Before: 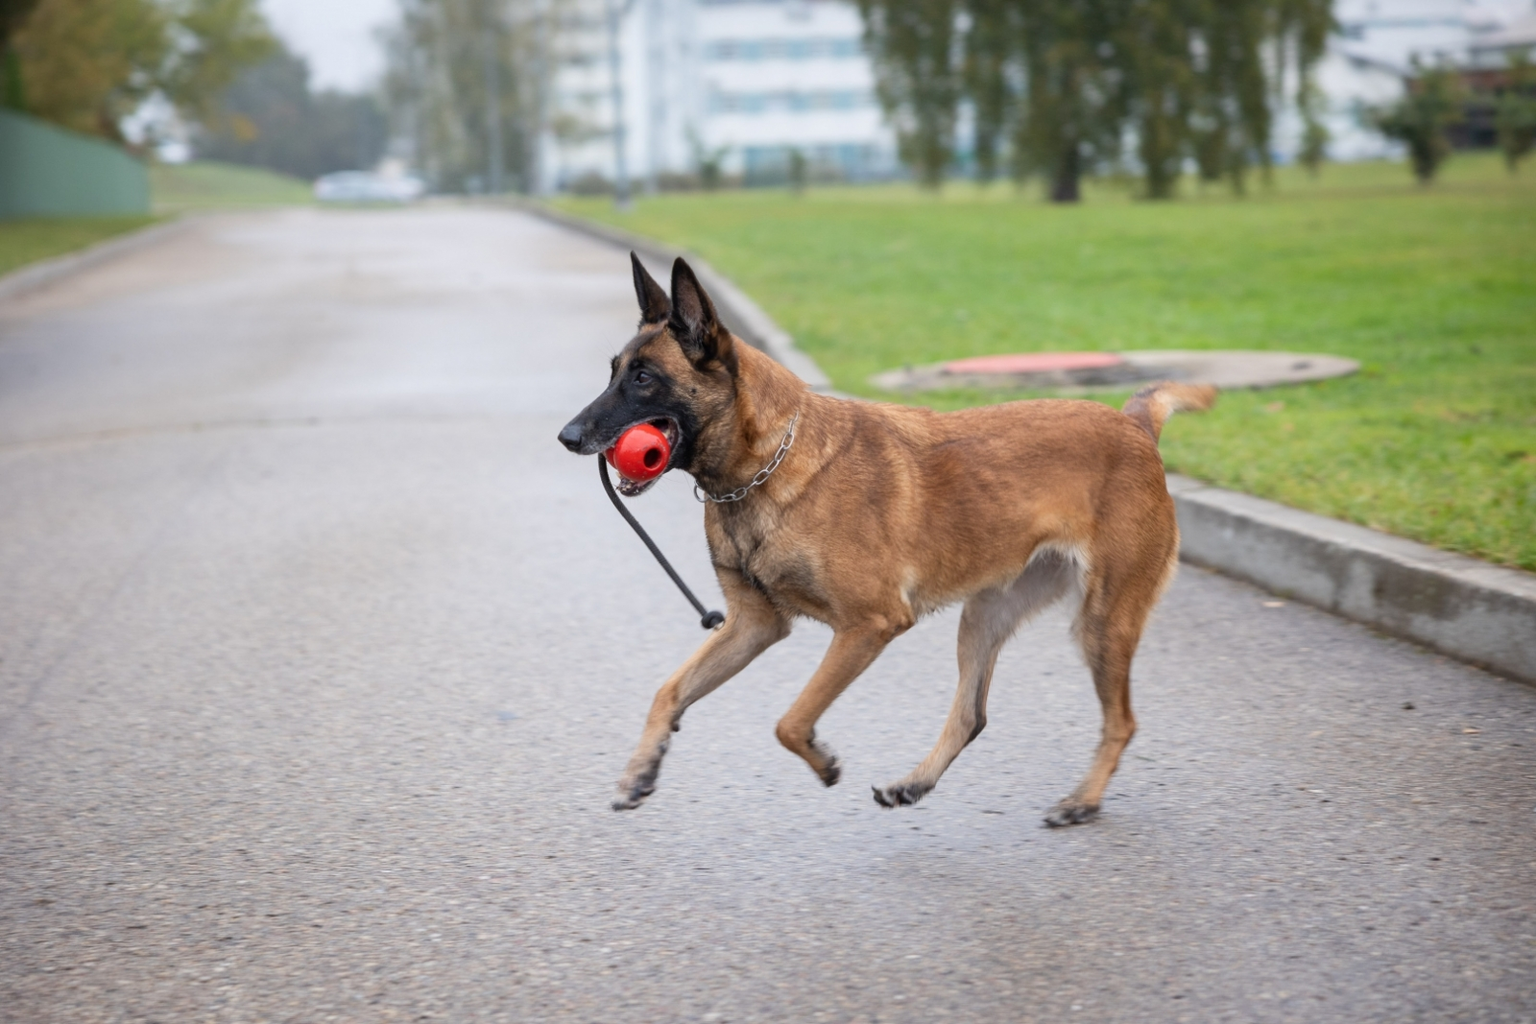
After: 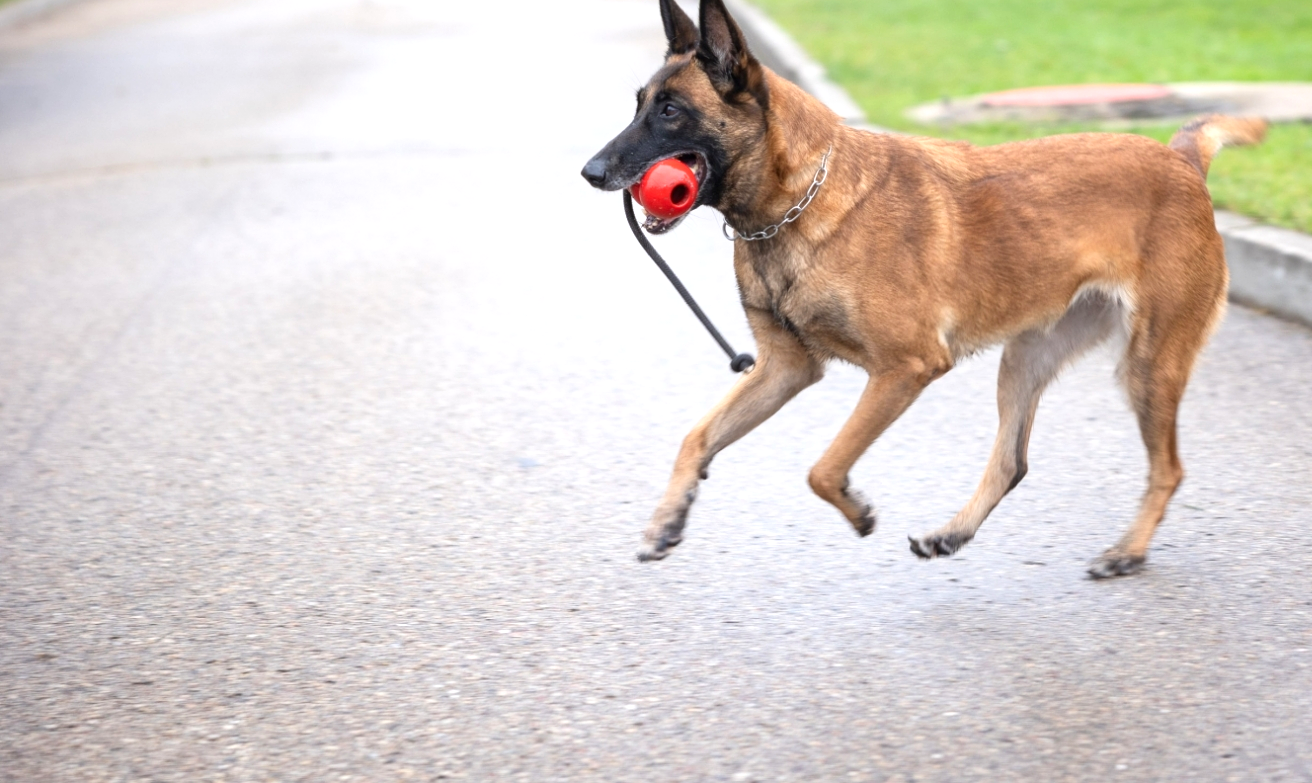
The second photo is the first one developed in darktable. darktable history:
exposure: exposure 0.657 EV, compensate highlight preservation false
crop: top 26.531%, right 17.959%
